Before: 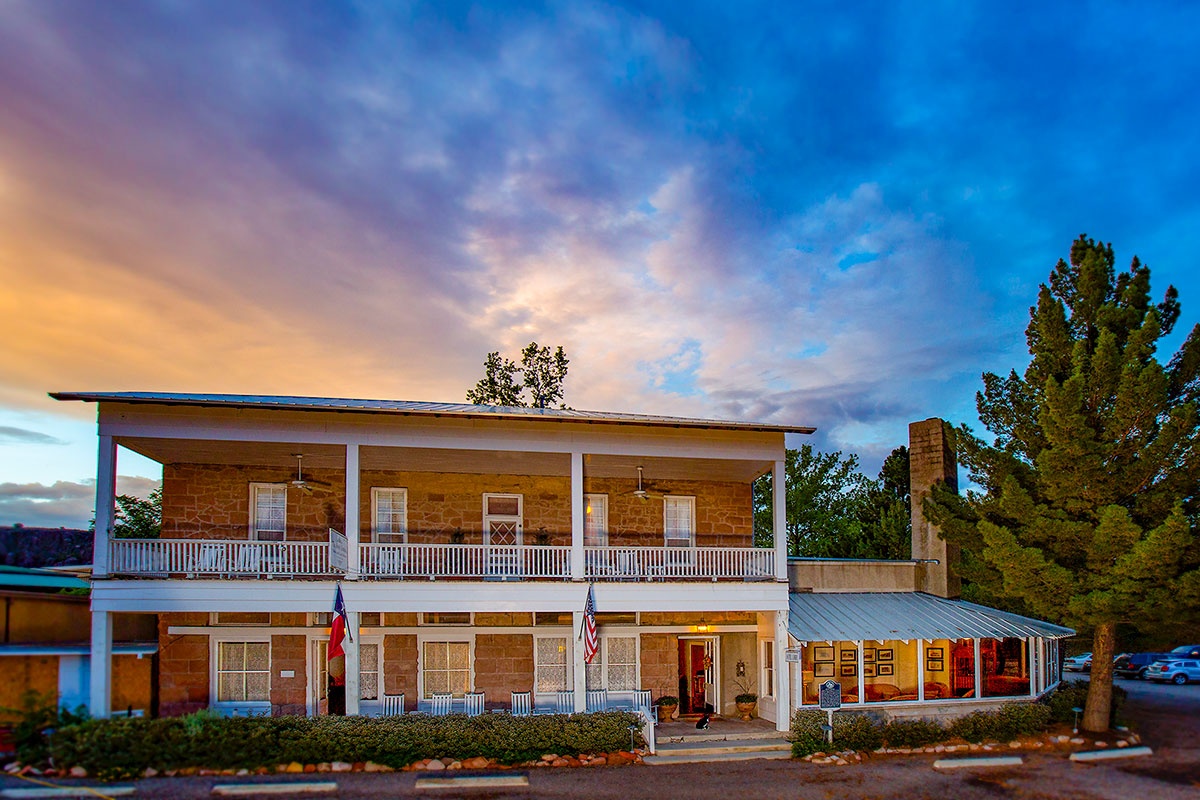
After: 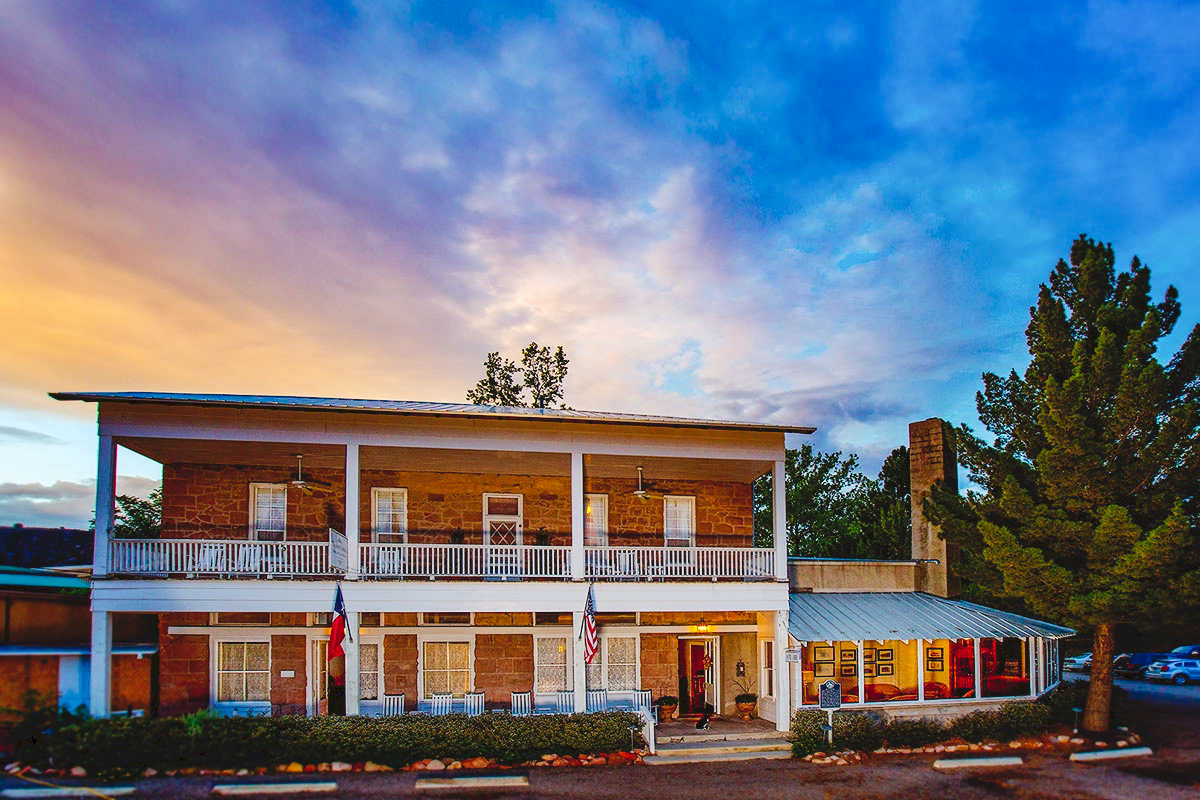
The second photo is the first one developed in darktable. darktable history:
tone curve: curves: ch0 [(0, 0) (0.003, 0.077) (0.011, 0.078) (0.025, 0.078) (0.044, 0.08) (0.069, 0.088) (0.1, 0.102) (0.136, 0.12) (0.177, 0.148) (0.224, 0.191) (0.277, 0.261) (0.335, 0.335) (0.399, 0.419) (0.468, 0.522) (0.543, 0.611) (0.623, 0.702) (0.709, 0.779) (0.801, 0.855) (0.898, 0.918) (1, 1)], preserve colors none
